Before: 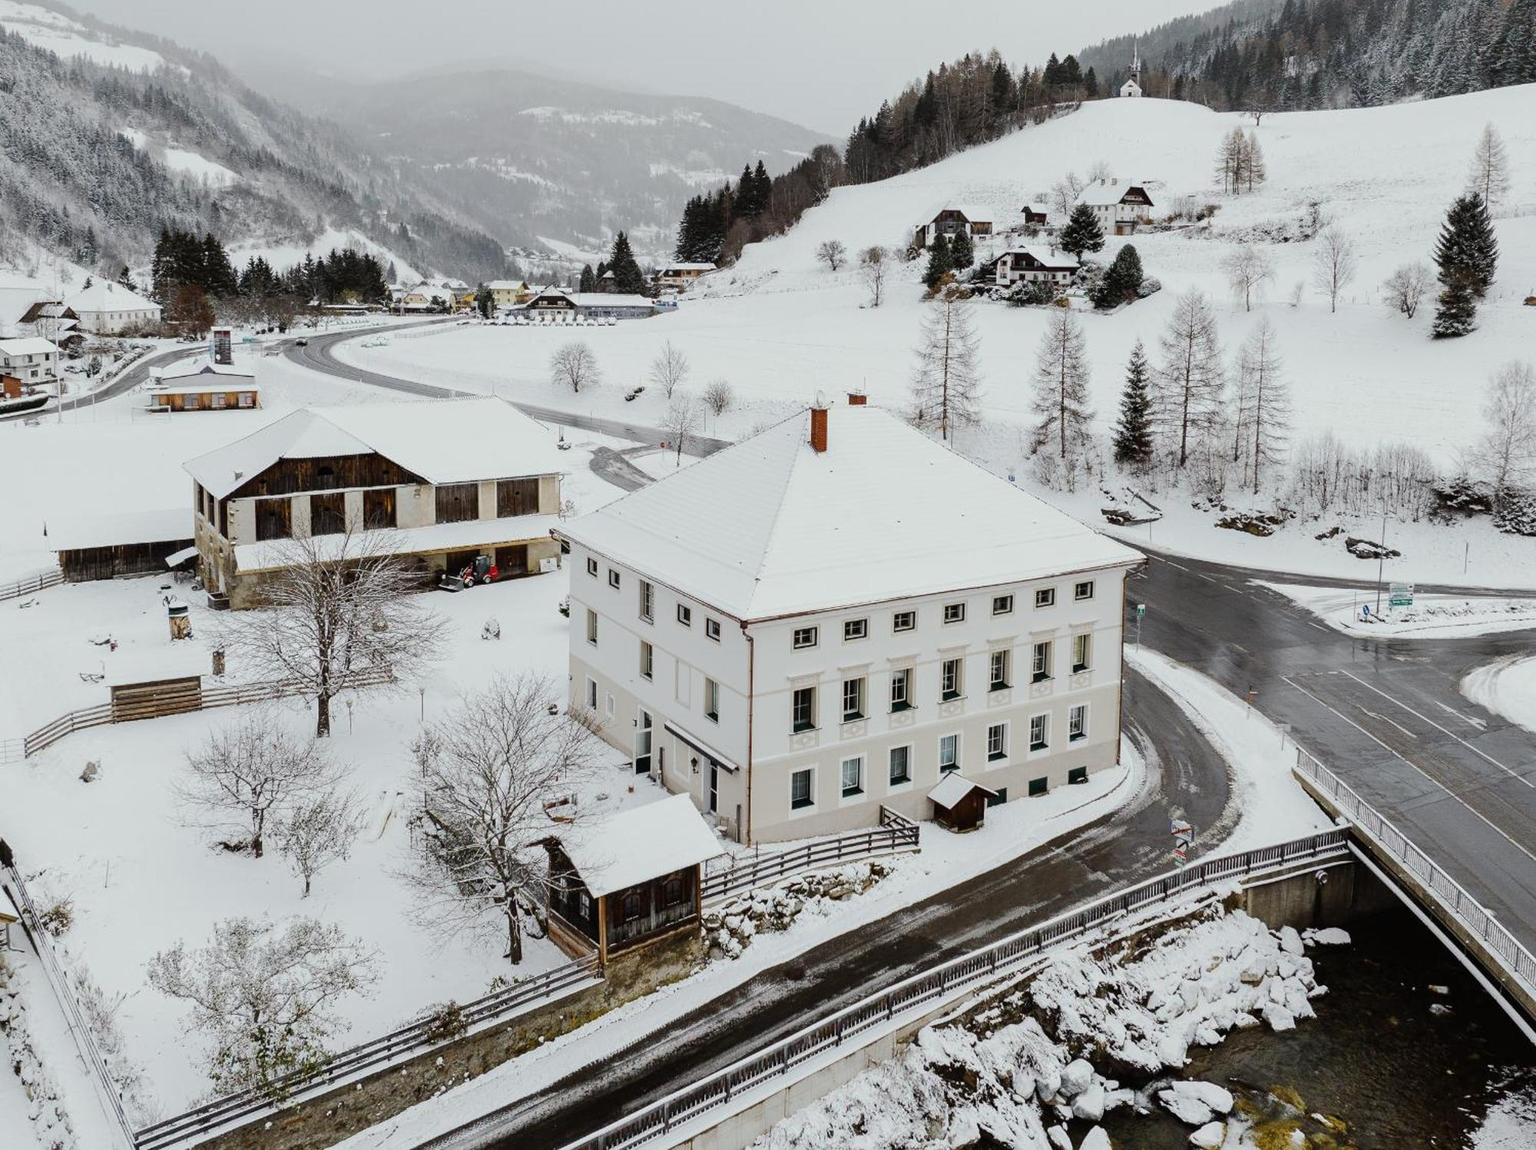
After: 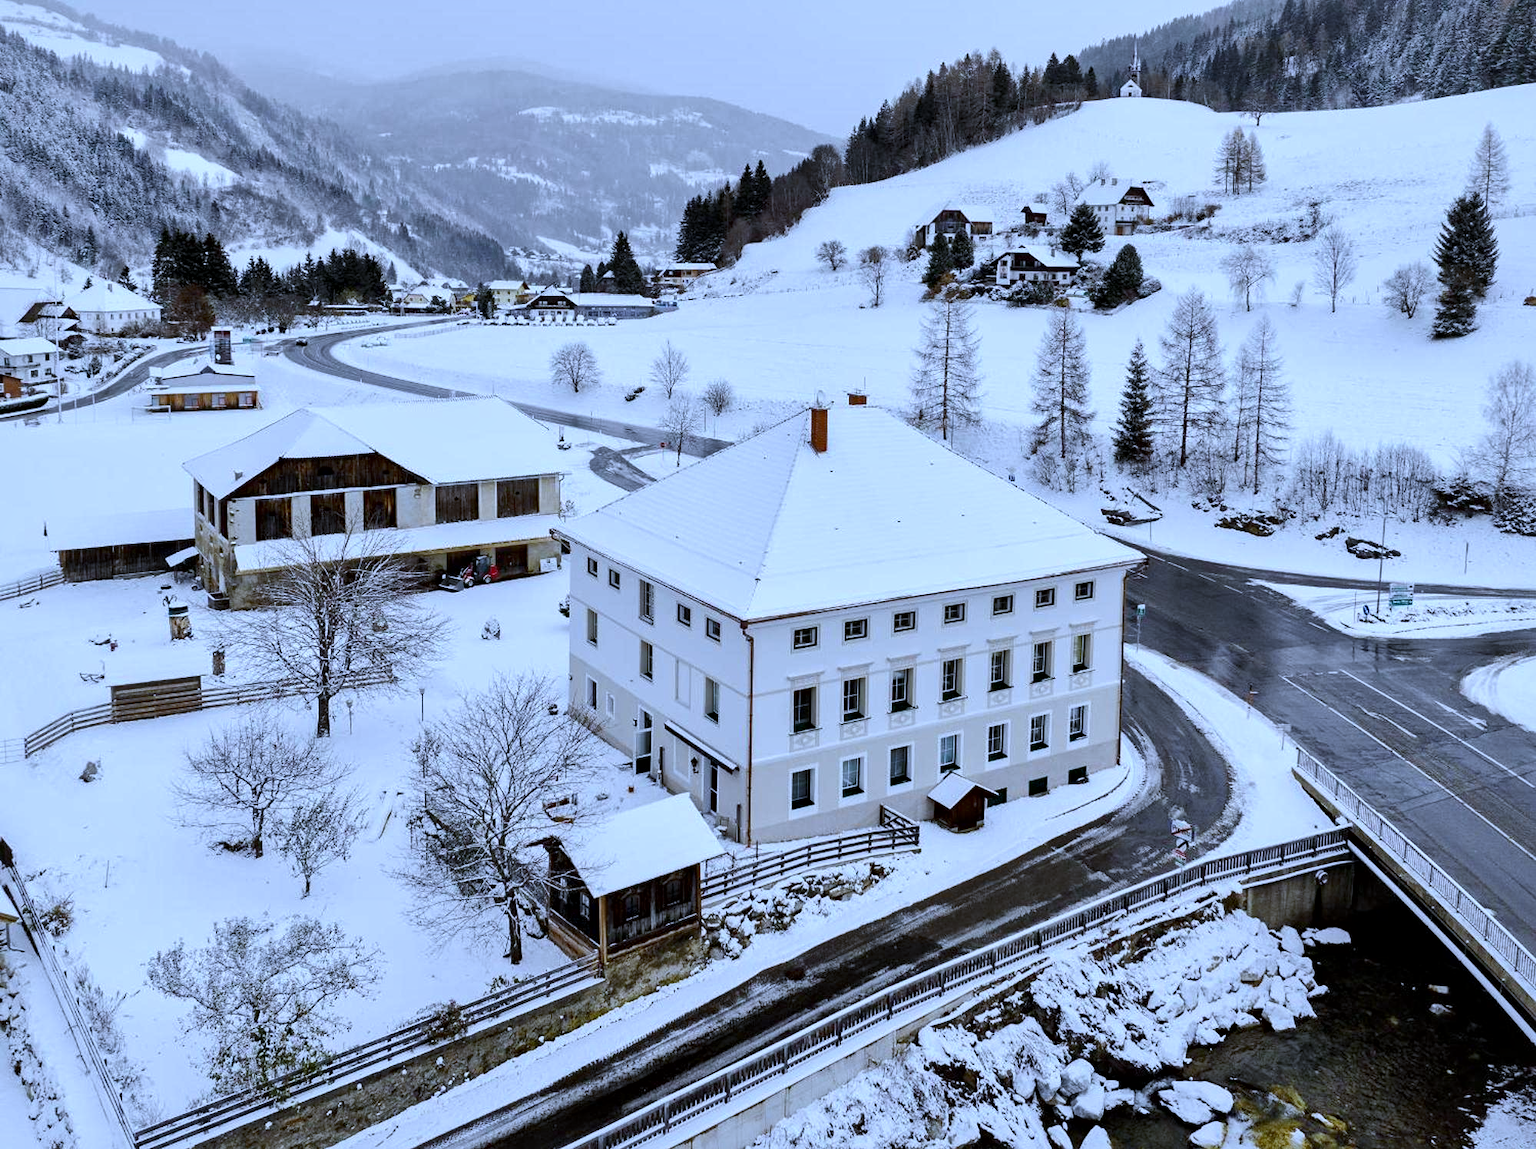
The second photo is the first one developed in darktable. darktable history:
local contrast: mode bilateral grid, contrast 25, coarseness 60, detail 151%, midtone range 0.2
haze removal: compatibility mode true, adaptive false
white balance: red 0.871, blue 1.249
